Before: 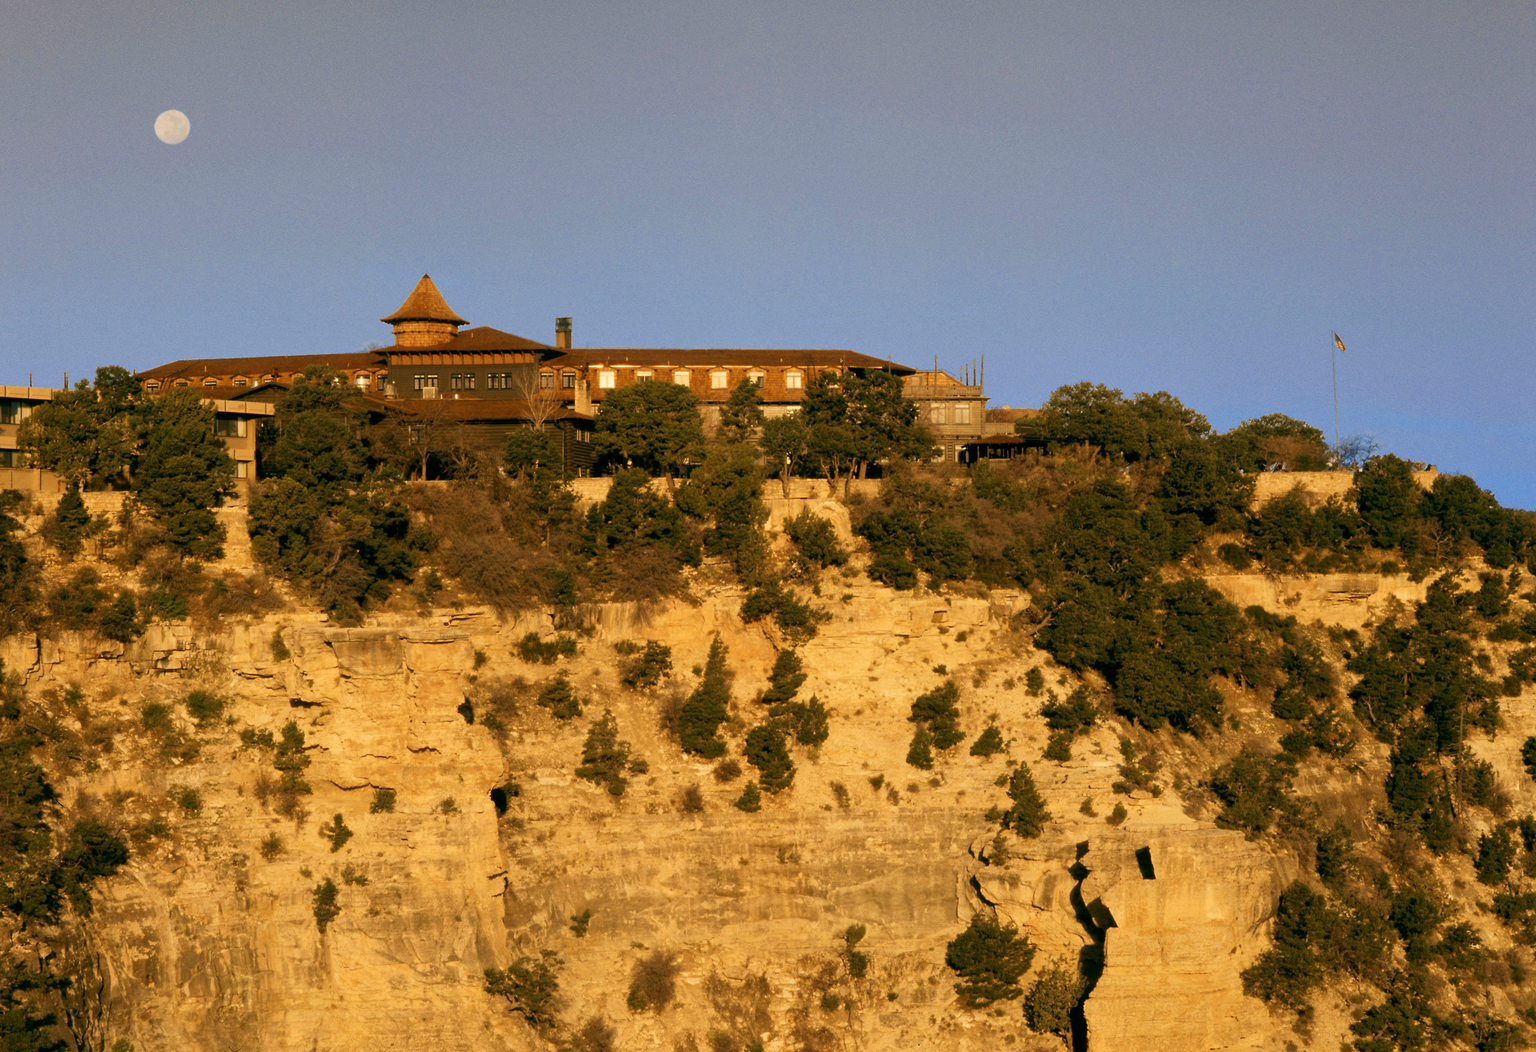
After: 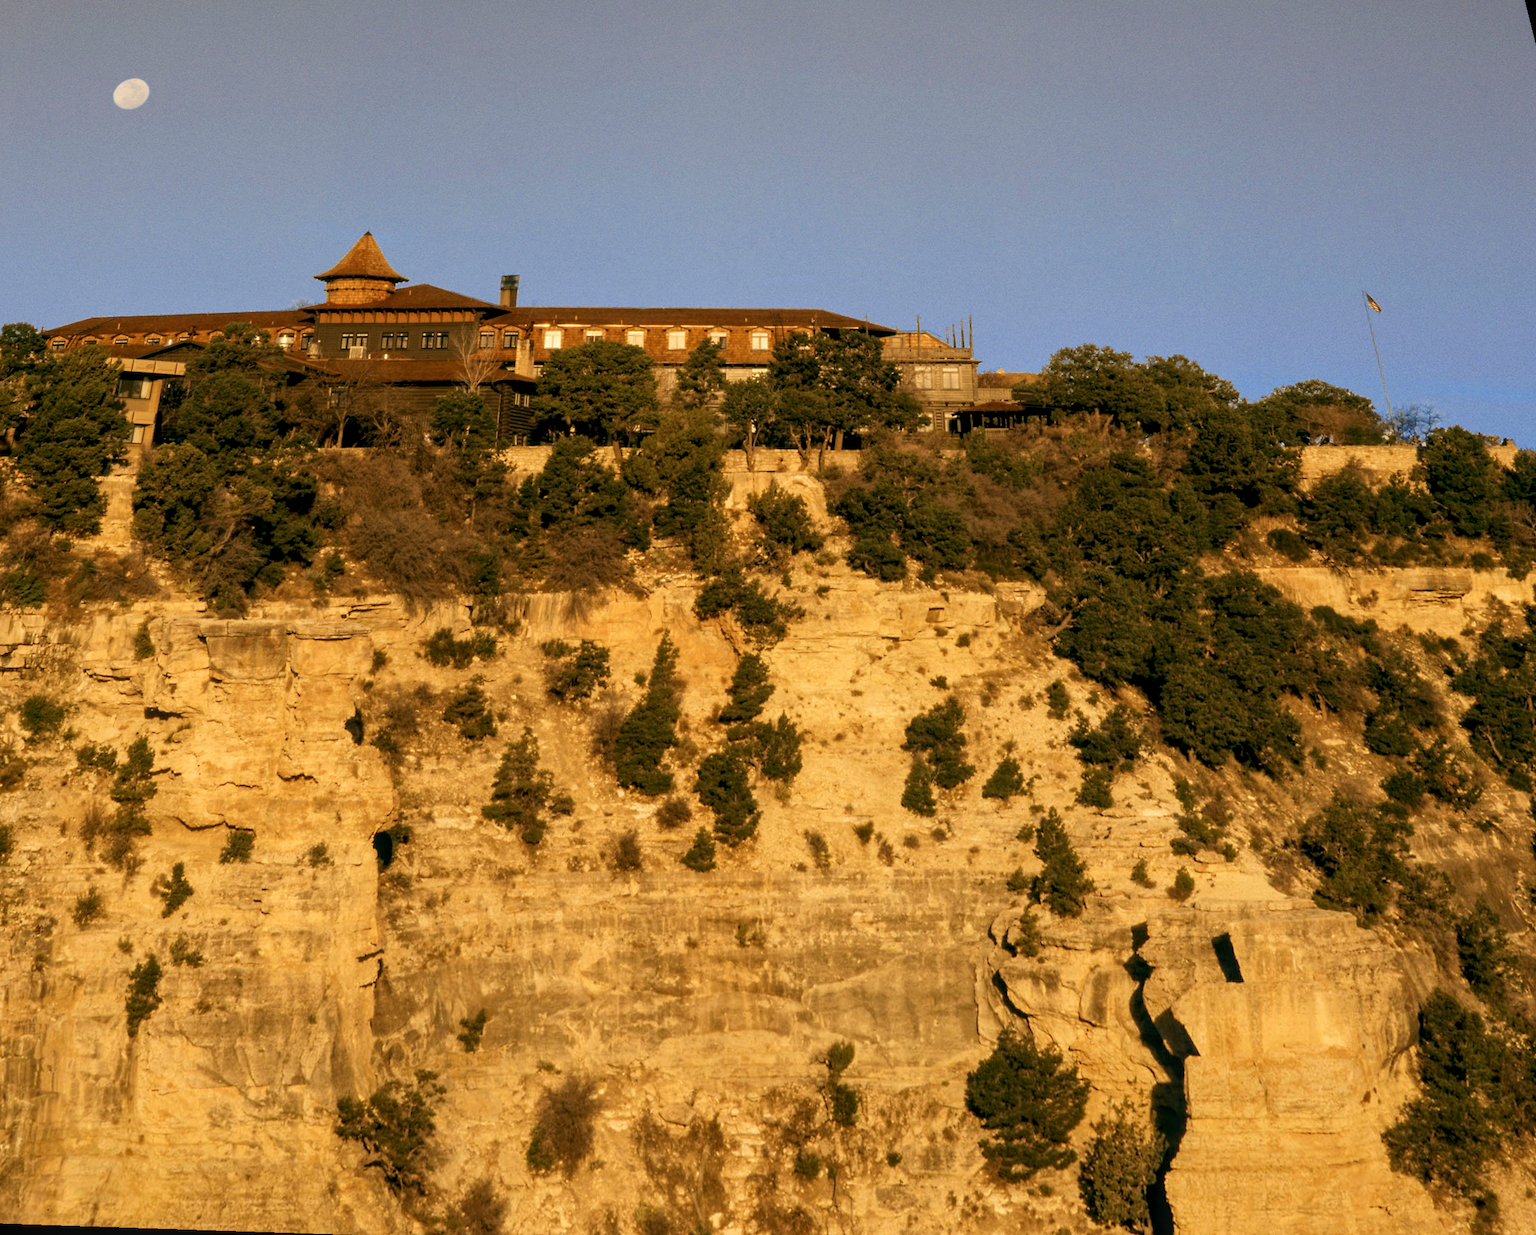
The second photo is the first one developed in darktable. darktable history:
rotate and perspective: rotation 0.72°, lens shift (vertical) -0.352, lens shift (horizontal) -0.051, crop left 0.152, crop right 0.859, crop top 0.019, crop bottom 0.964
local contrast: on, module defaults
